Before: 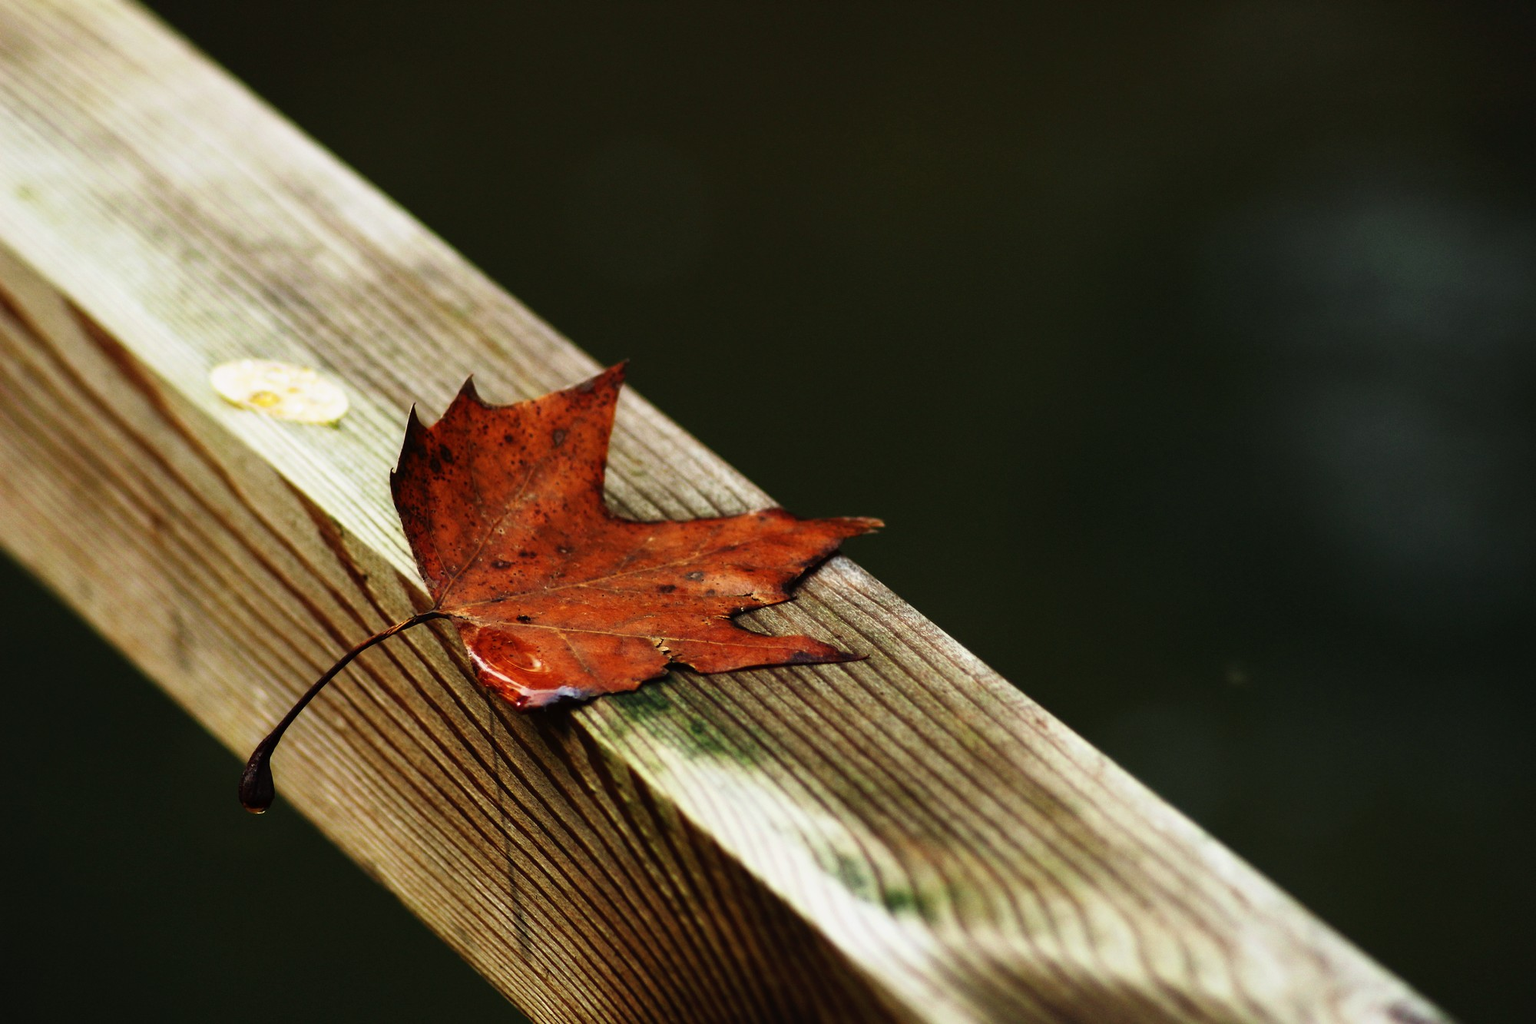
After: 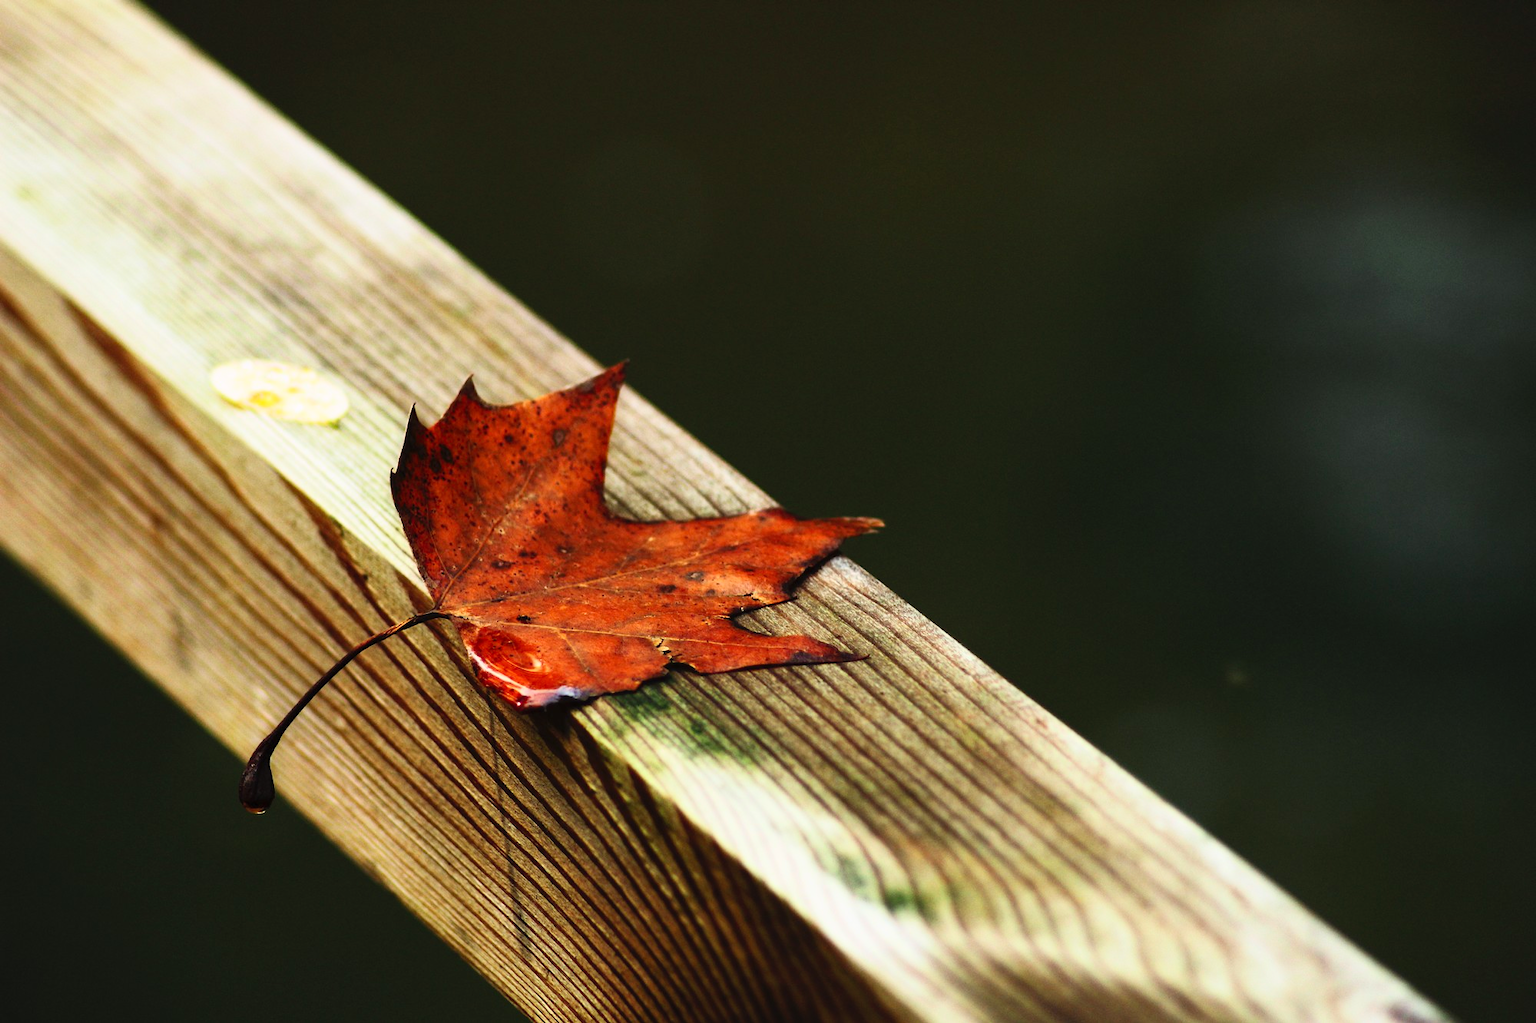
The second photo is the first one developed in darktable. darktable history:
contrast brightness saturation: contrast 0.197, brightness 0.166, saturation 0.215
